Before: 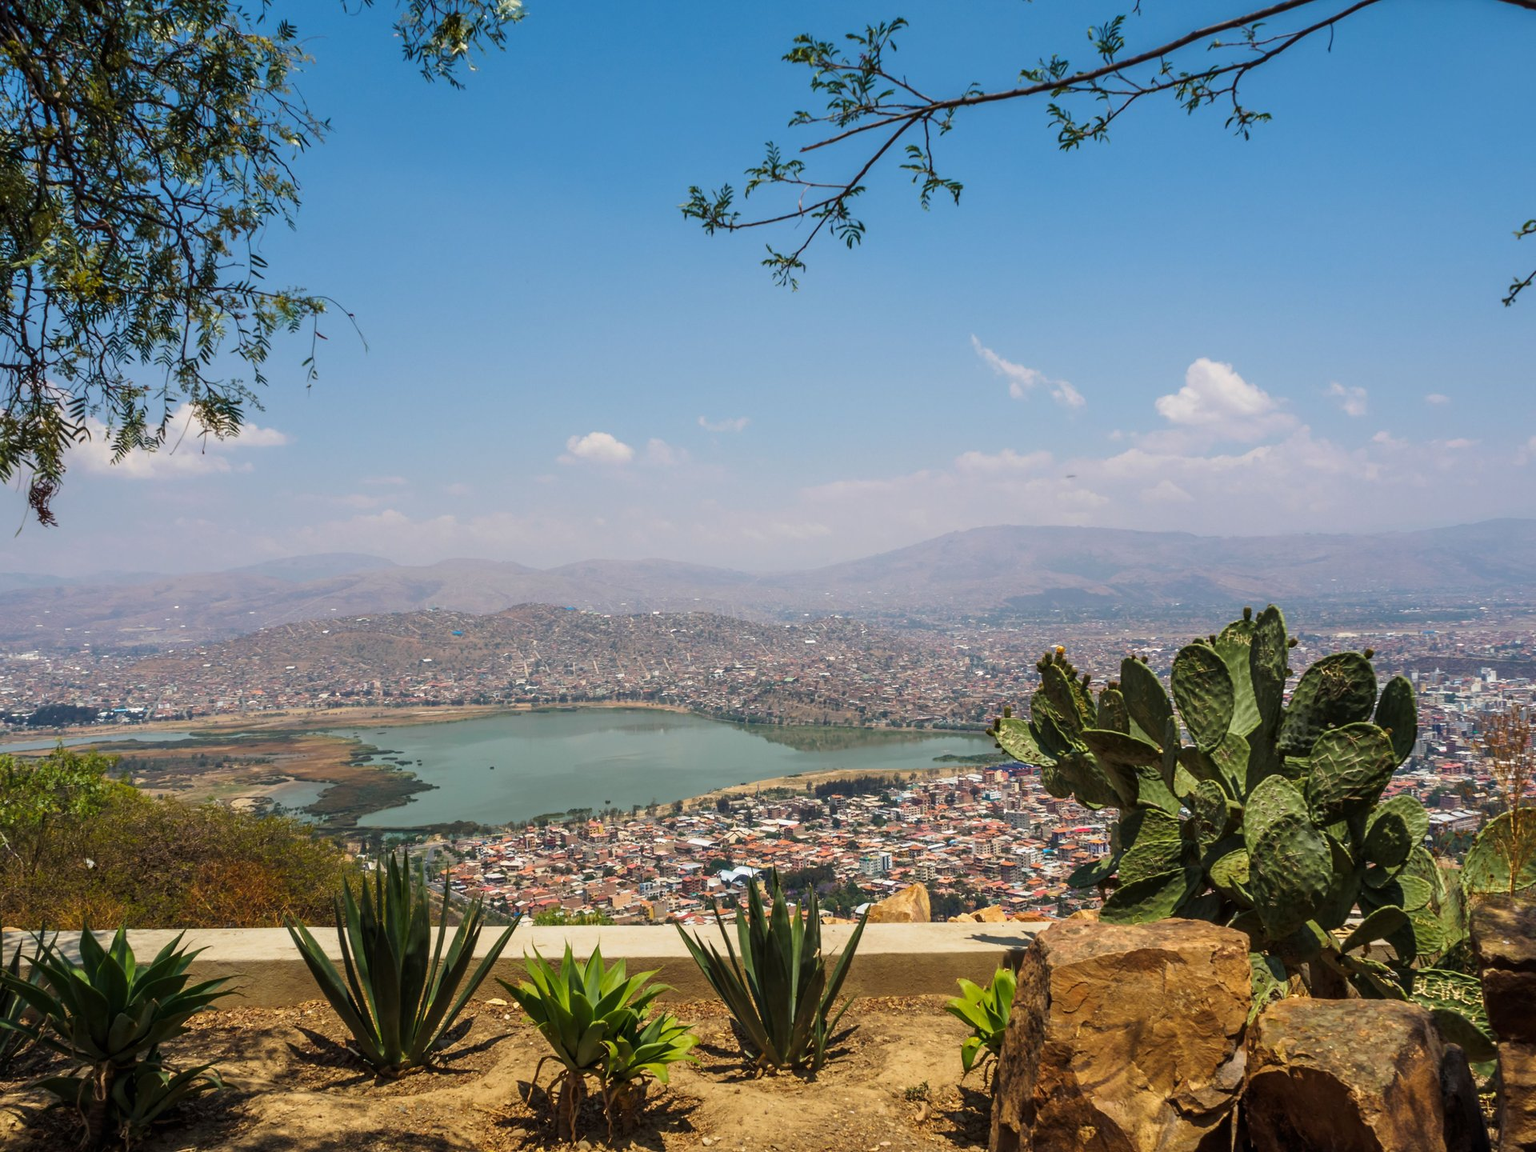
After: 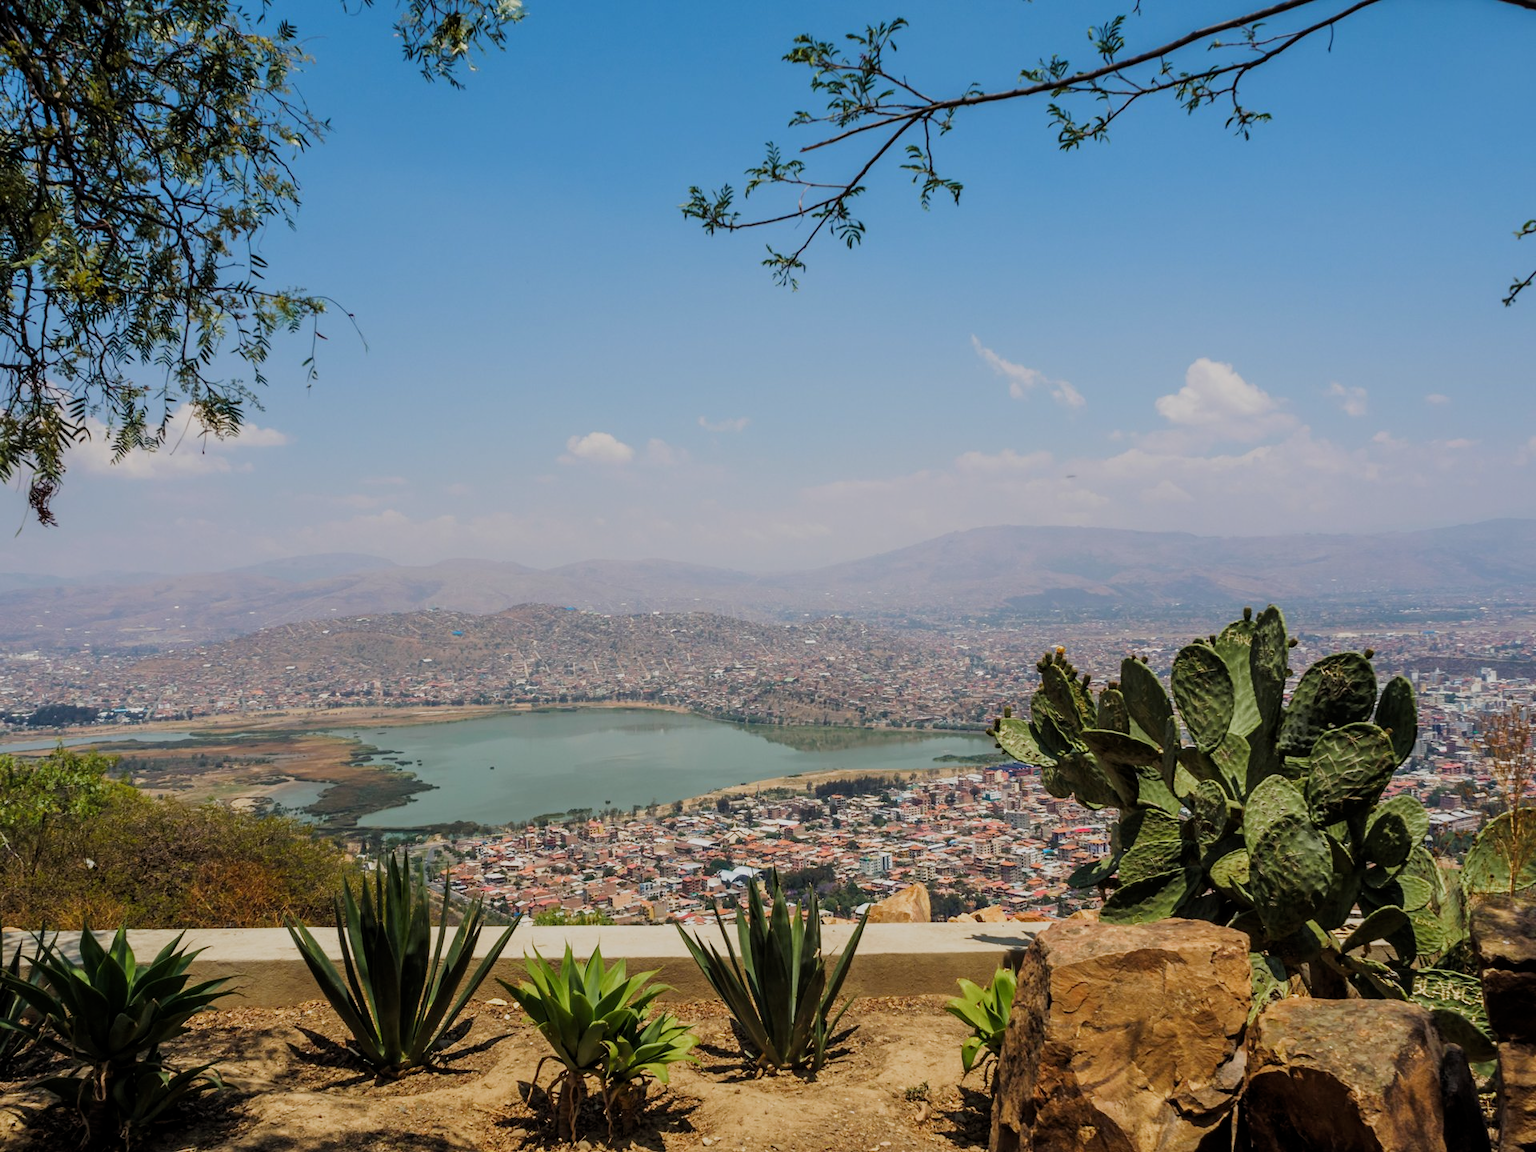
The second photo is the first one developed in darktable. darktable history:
filmic rgb: middle gray luminance 18.42%, black relative exposure -11.25 EV, white relative exposure 3.75 EV, threshold 6 EV, target black luminance 0%, hardness 5.87, latitude 57.4%, contrast 0.963, shadows ↔ highlights balance 49.98%, add noise in highlights 0, preserve chrominance luminance Y, color science v3 (2019), use custom middle-gray values true, iterations of high-quality reconstruction 0, contrast in highlights soft, enable highlight reconstruction true
